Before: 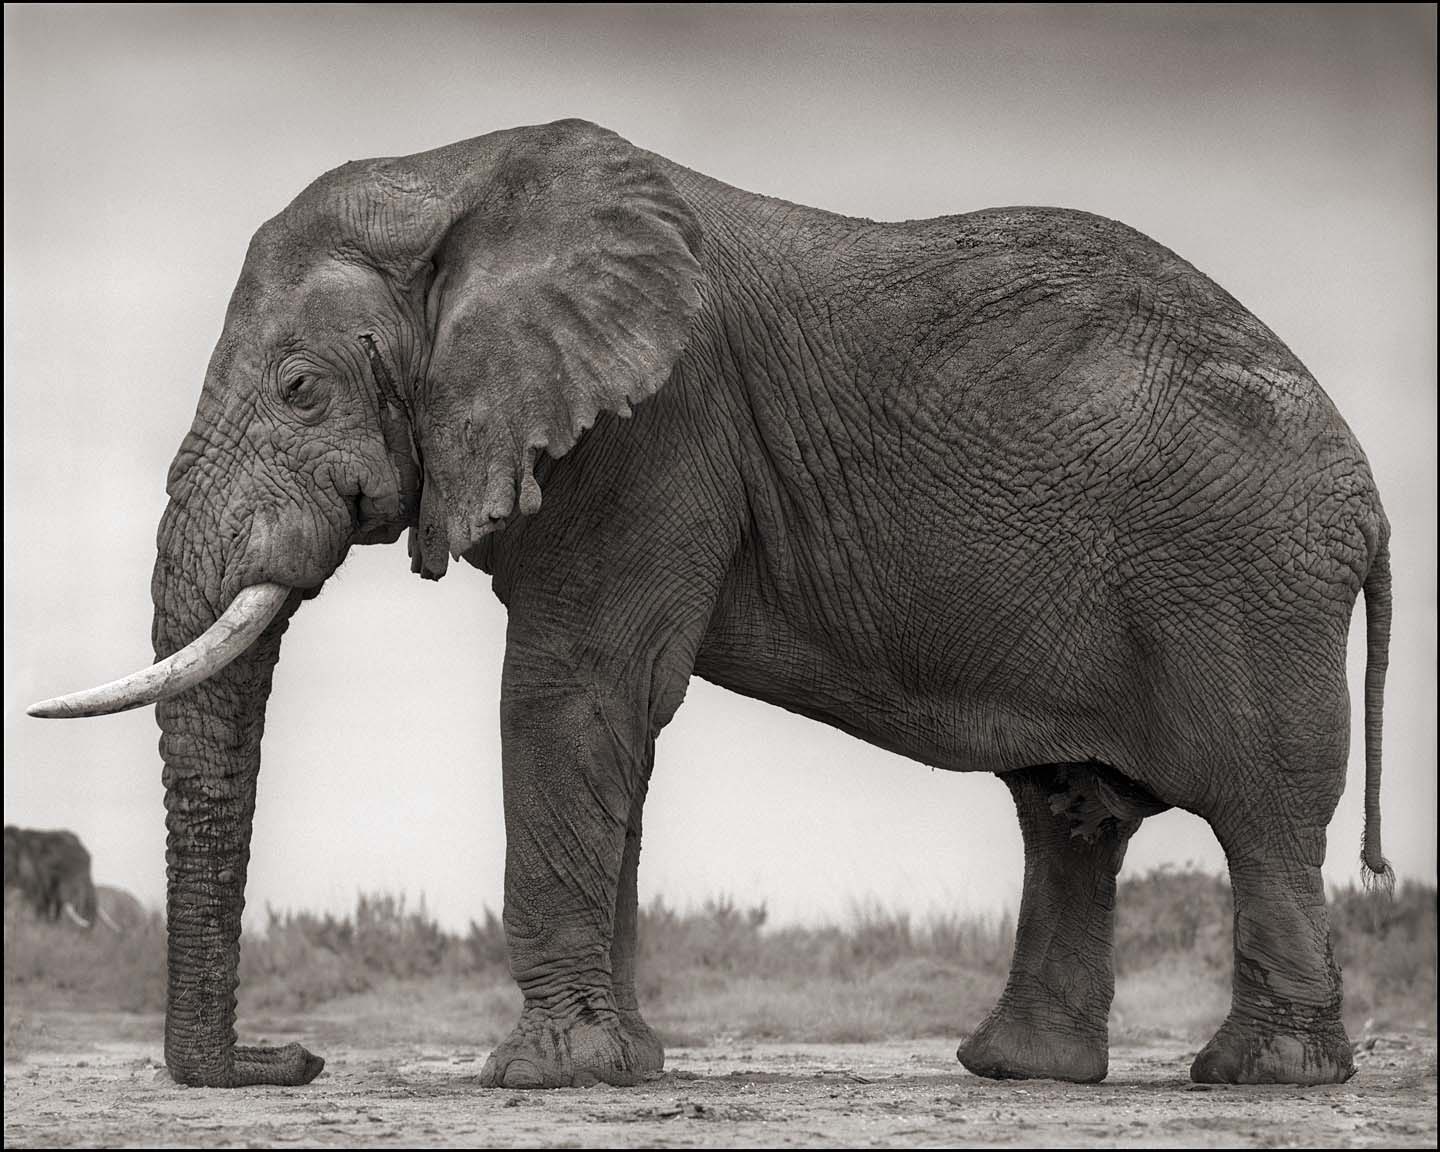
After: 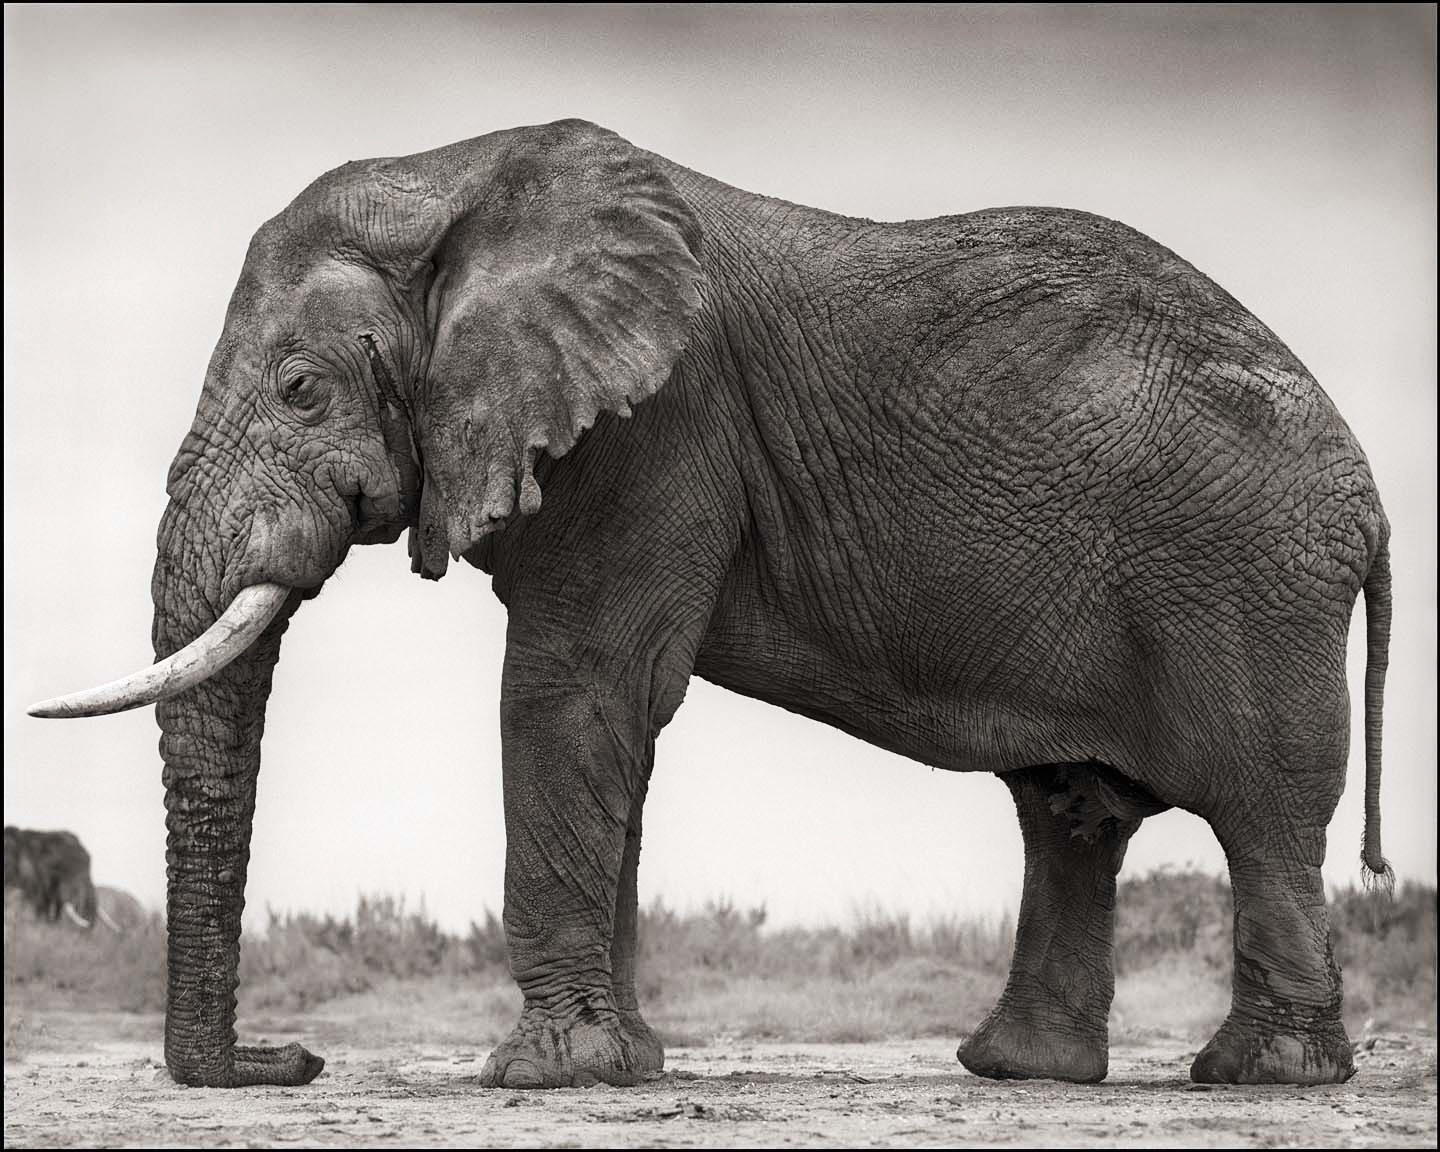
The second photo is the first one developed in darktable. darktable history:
shadows and highlights: radius 125.56, shadows 21.11, highlights -21.56, low approximation 0.01
contrast brightness saturation: contrast 0.241, brightness 0.087
